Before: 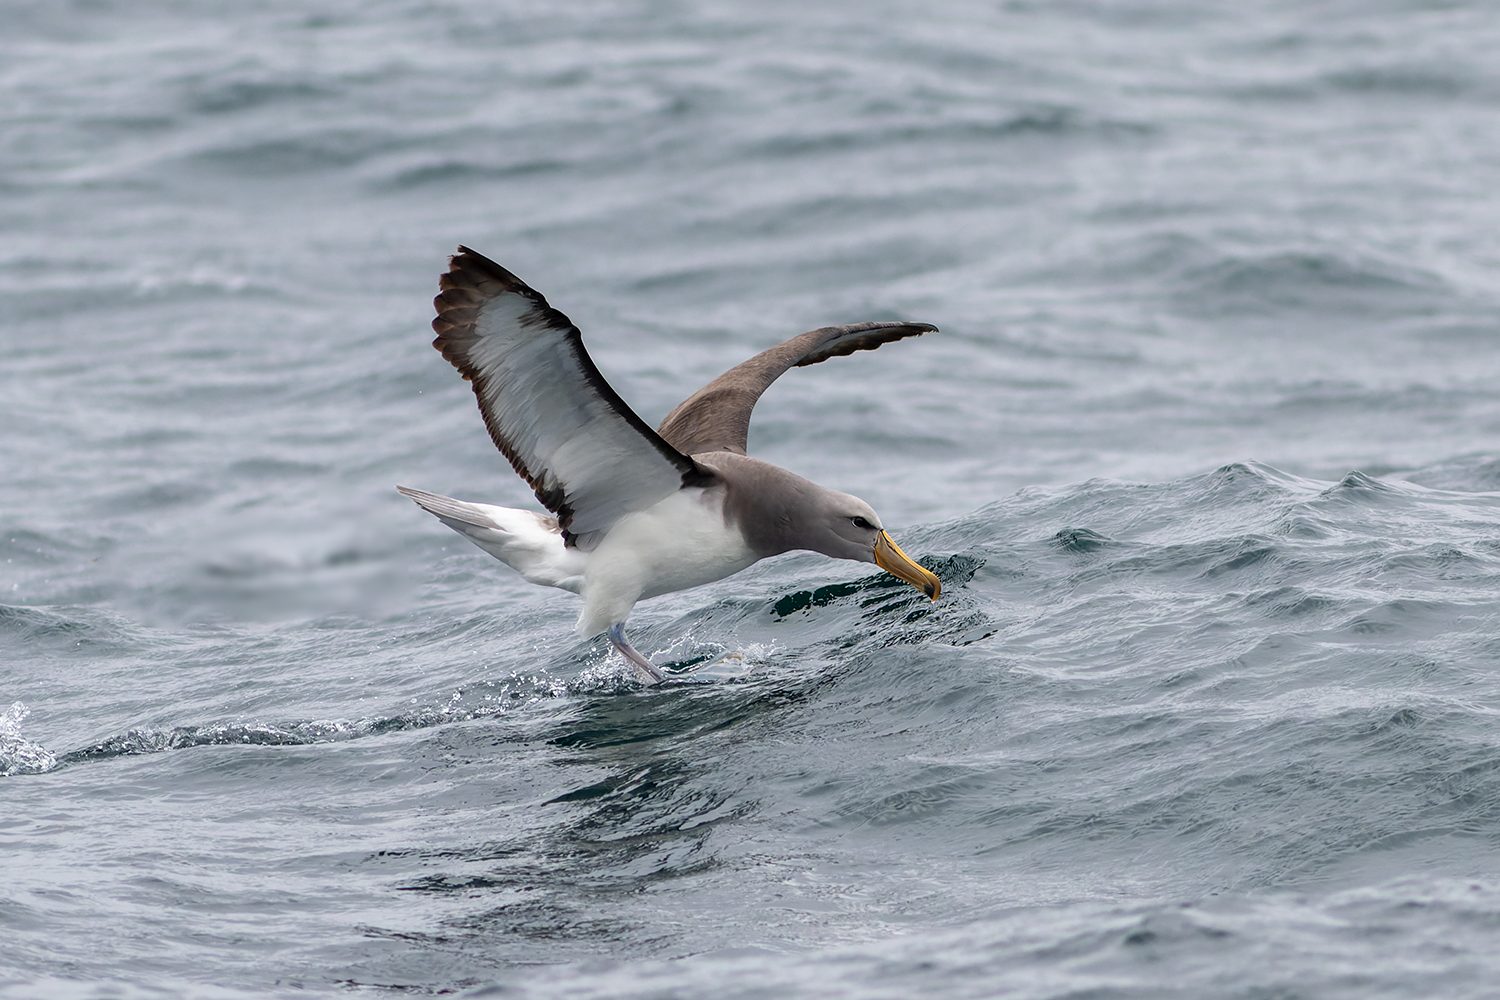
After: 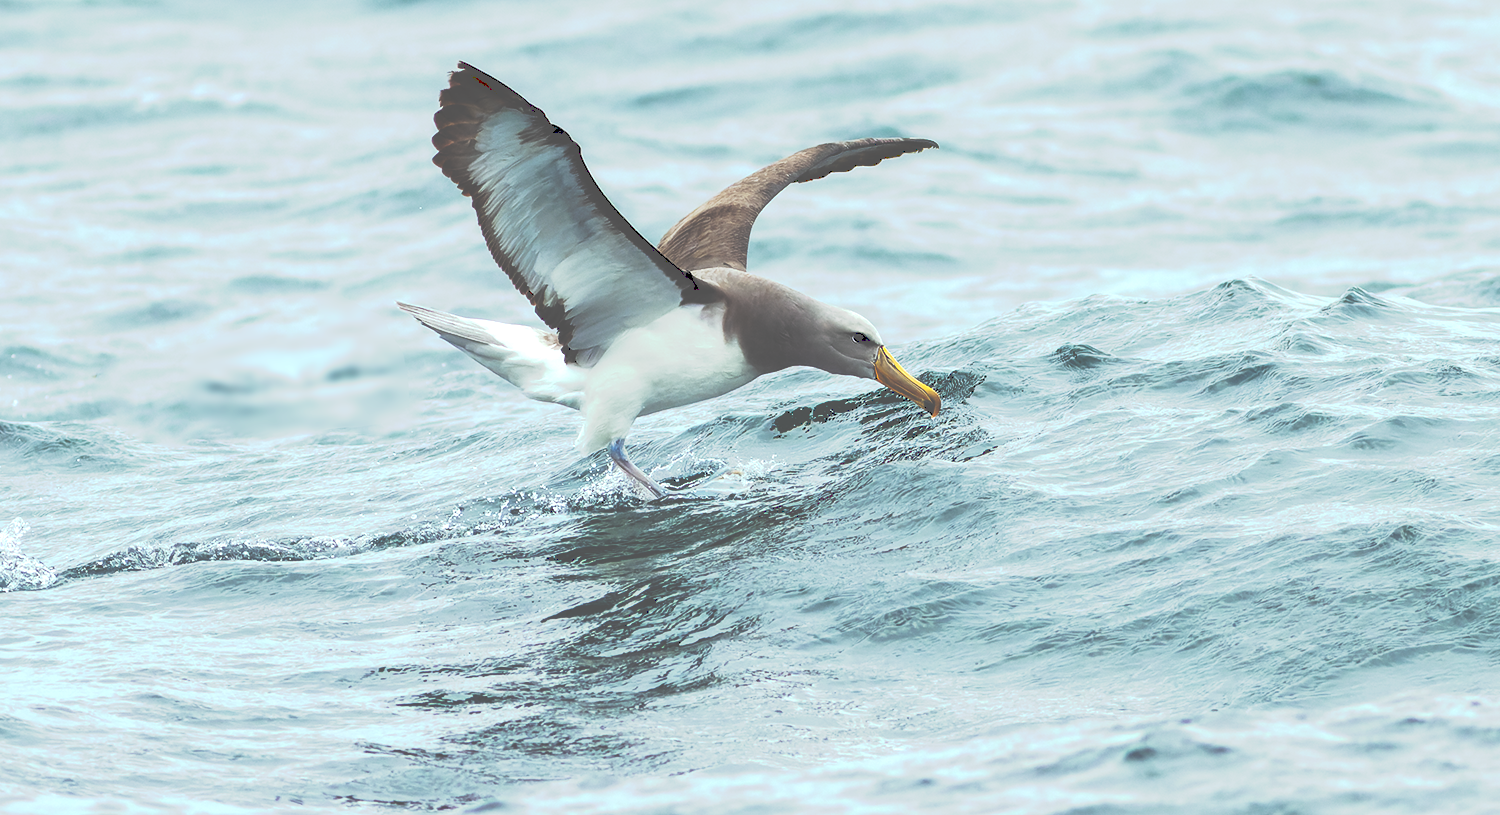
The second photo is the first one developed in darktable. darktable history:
exposure: exposure 0.202 EV, compensate highlight preservation false
crop and rotate: top 18.46%
tone curve: curves: ch0 [(0, 0) (0.003, 0.345) (0.011, 0.345) (0.025, 0.345) (0.044, 0.349) (0.069, 0.353) (0.1, 0.356) (0.136, 0.359) (0.177, 0.366) (0.224, 0.378) (0.277, 0.398) (0.335, 0.429) (0.399, 0.476) (0.468, 0.545) (0.543, 0.624) (0.623, 0.721) (0.709, 0.811) (0.801, 0.876) (0.898, 0.913) (1, 1)], preserve colors none
color balance rgb: highlights gain › luminance 19.848%, highlights gain › chroma 2.812%, highlights gain › hue 172.35°, perceptual saturation grading › global saturation 19.312%, global vibrance 11.312%, contrast 4.934%
